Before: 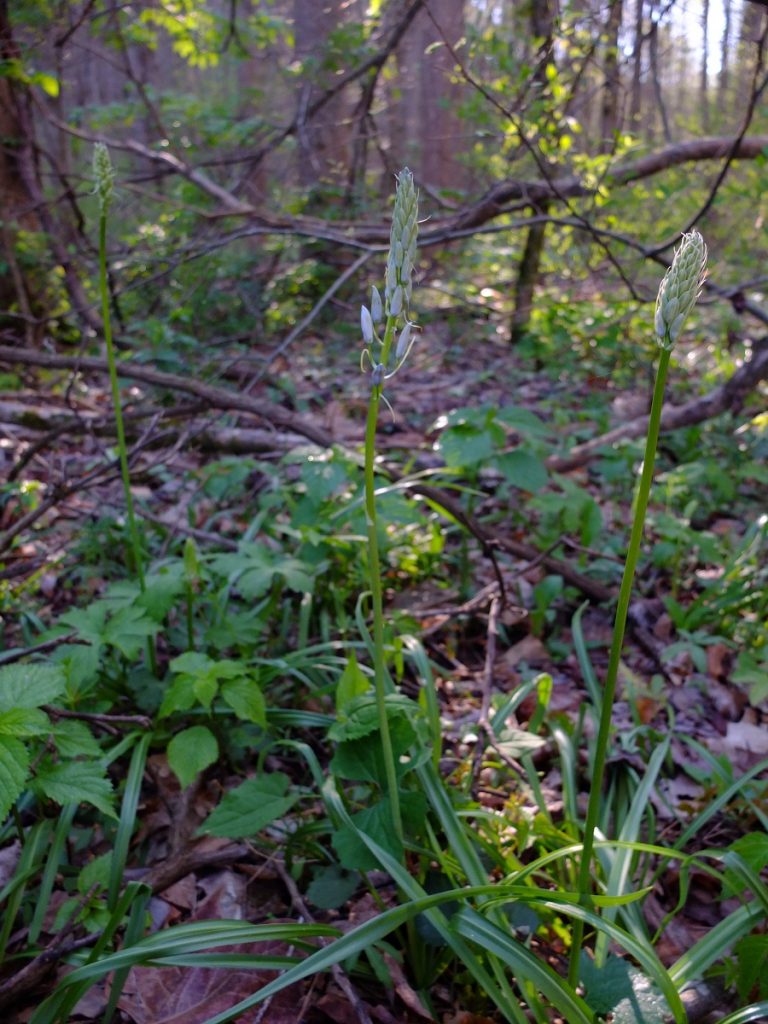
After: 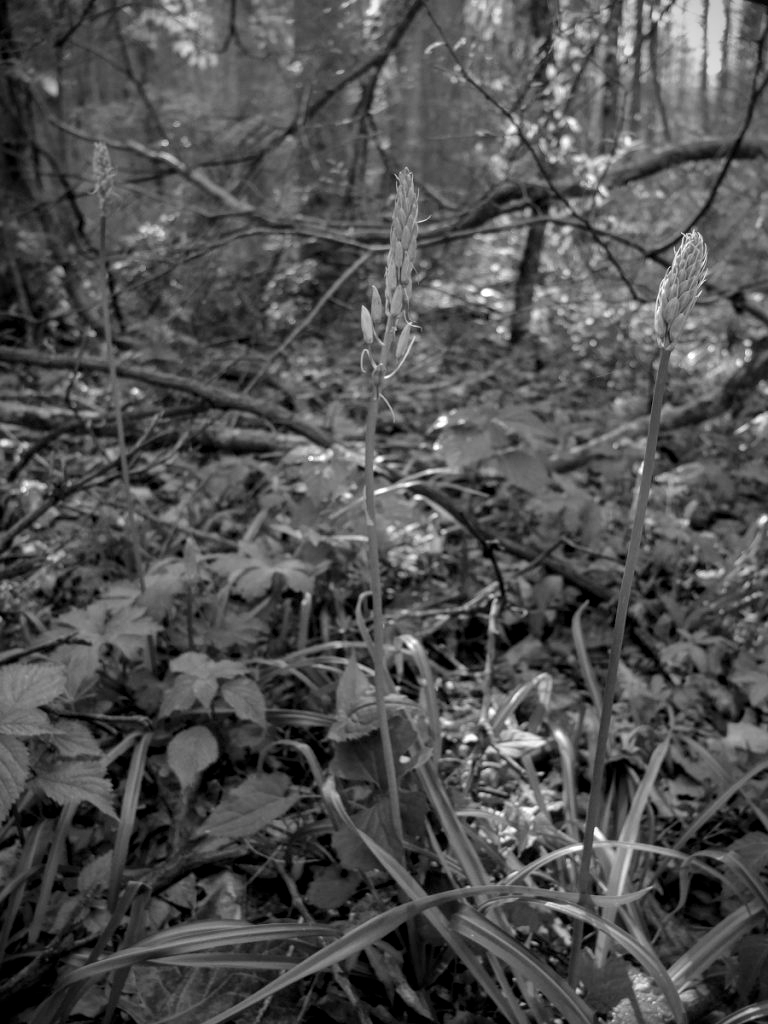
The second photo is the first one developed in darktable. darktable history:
color zones: curves: ch1 [(0, 0.34) (0.143, 0.164) (0.286, 0.152) (0.429, 0.176) (0.571, 0.173) (0.714, 0.188) (0.857, 0.199) (1, 0.34)]
local contrast: on, module defaults
vignetting: fall-off radius 60%, automatic ratio true
monochrome: on, module defaults
